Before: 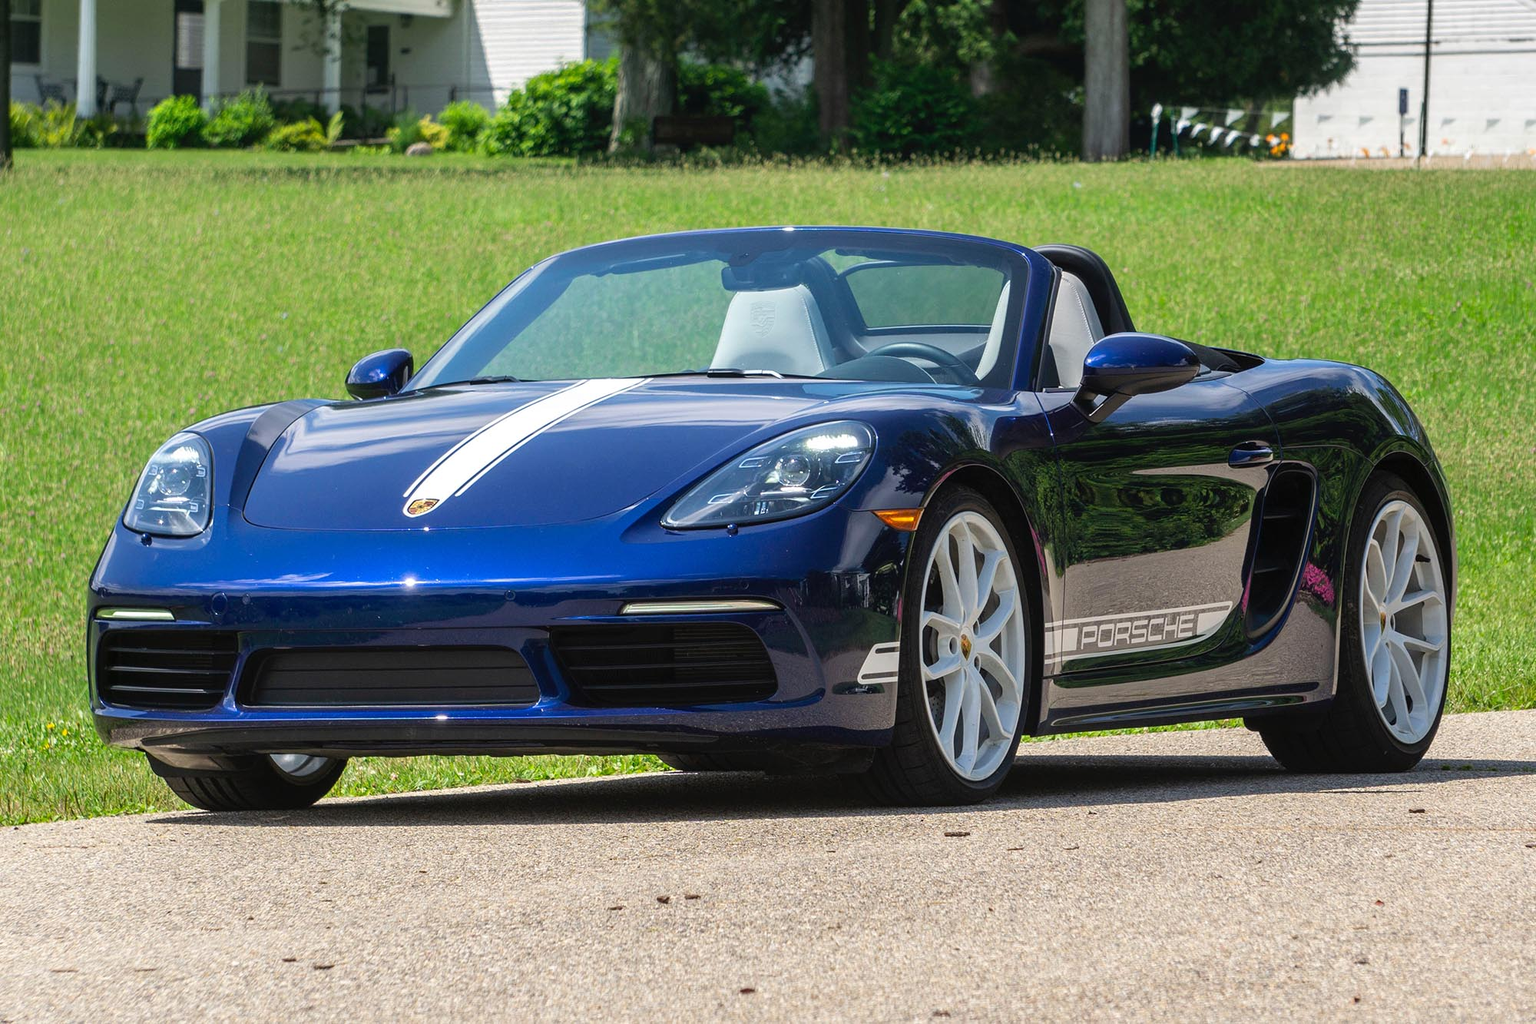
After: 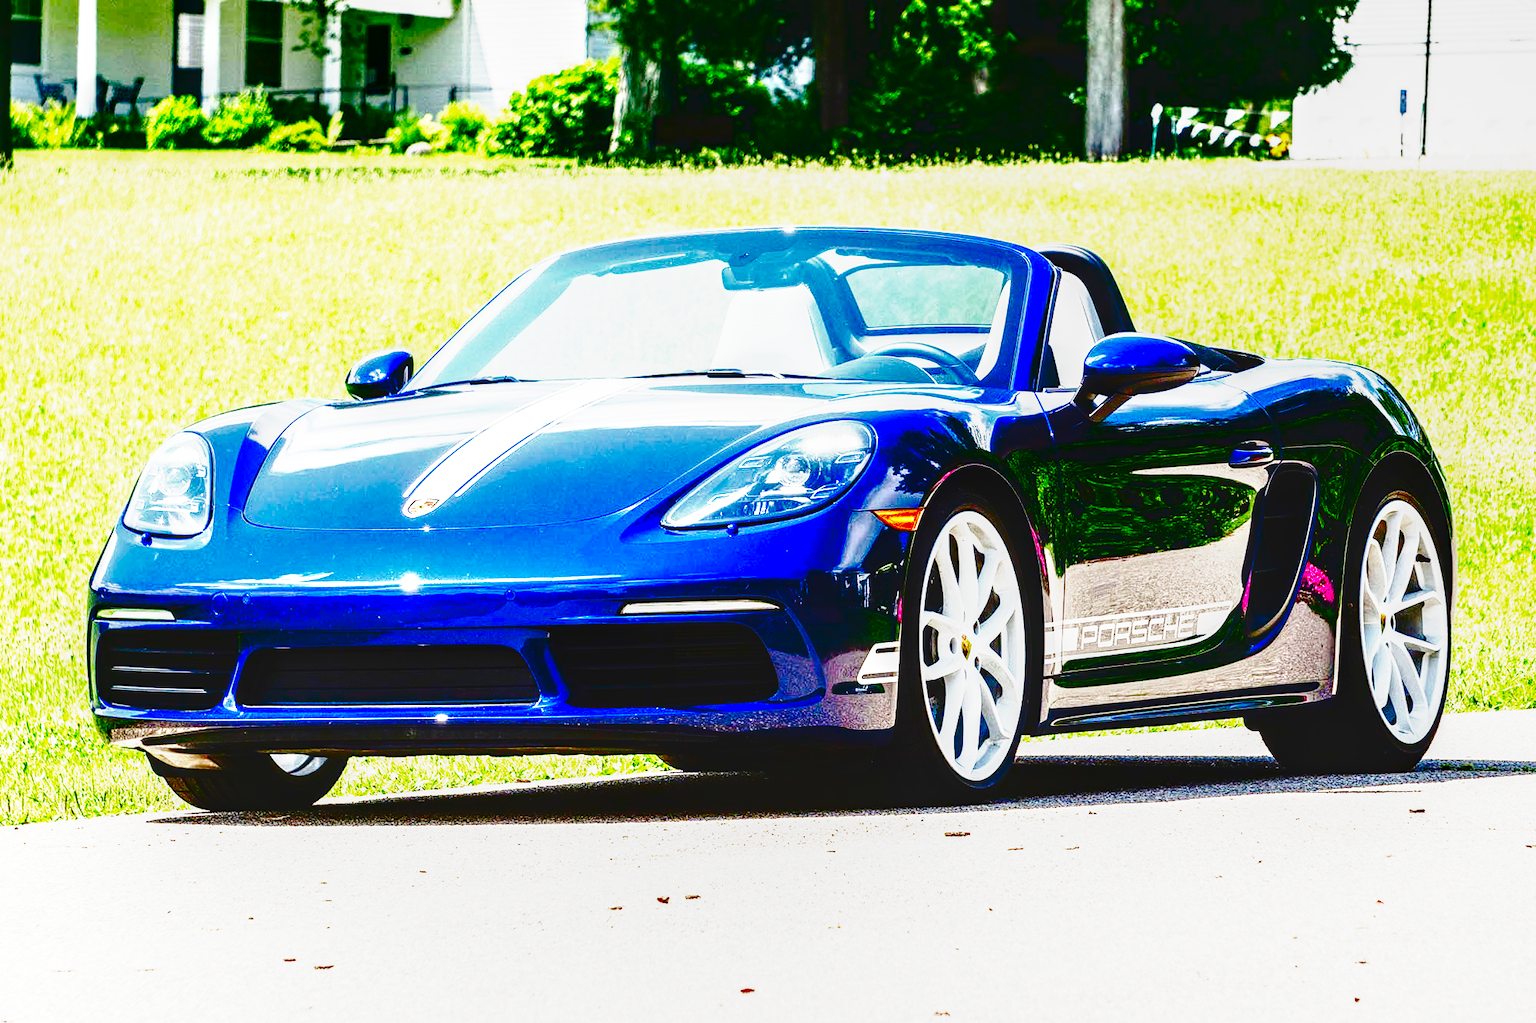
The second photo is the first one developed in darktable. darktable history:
local contrast: detail 130%
base curve: curves: ch0 [(0, 0.015) (0.085, 0.116) (0.134, 0.298) (0.19, 0.545) (0.296, 0.764) (0.599, 0.982) (1, 1)], preserve colors none
exposure: black level correction 0, exposure 1.385 EV, compensate exposure bias true, compensate highlight preservation false
contrast brightness saturation: brightness -0.991, saturation 0.988
